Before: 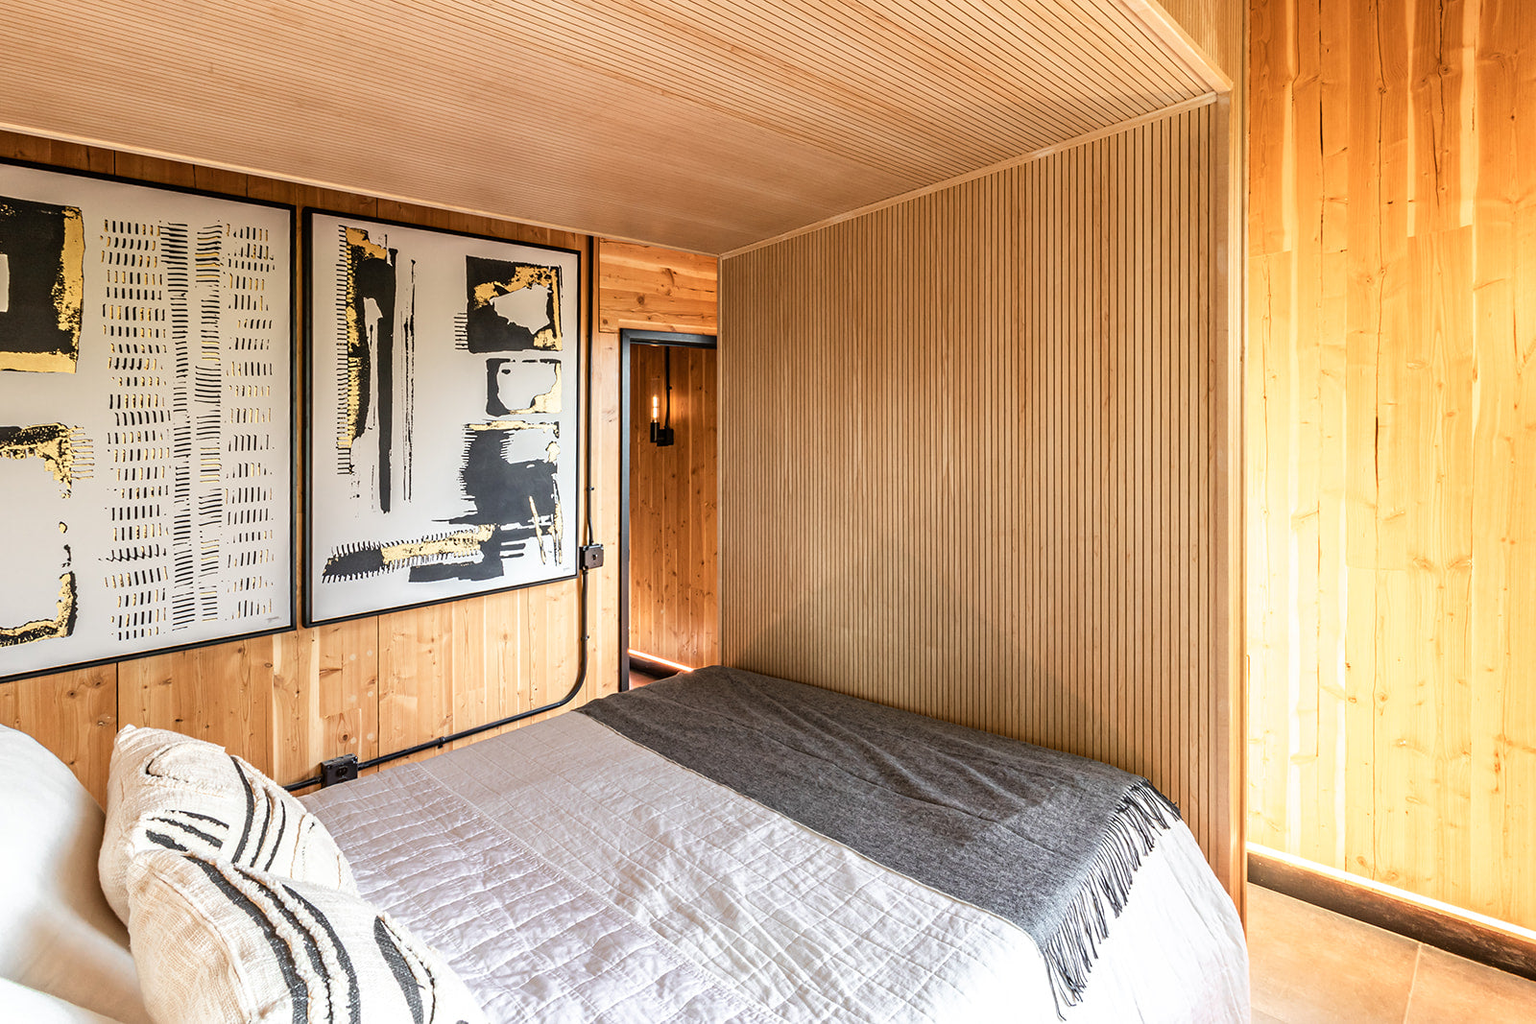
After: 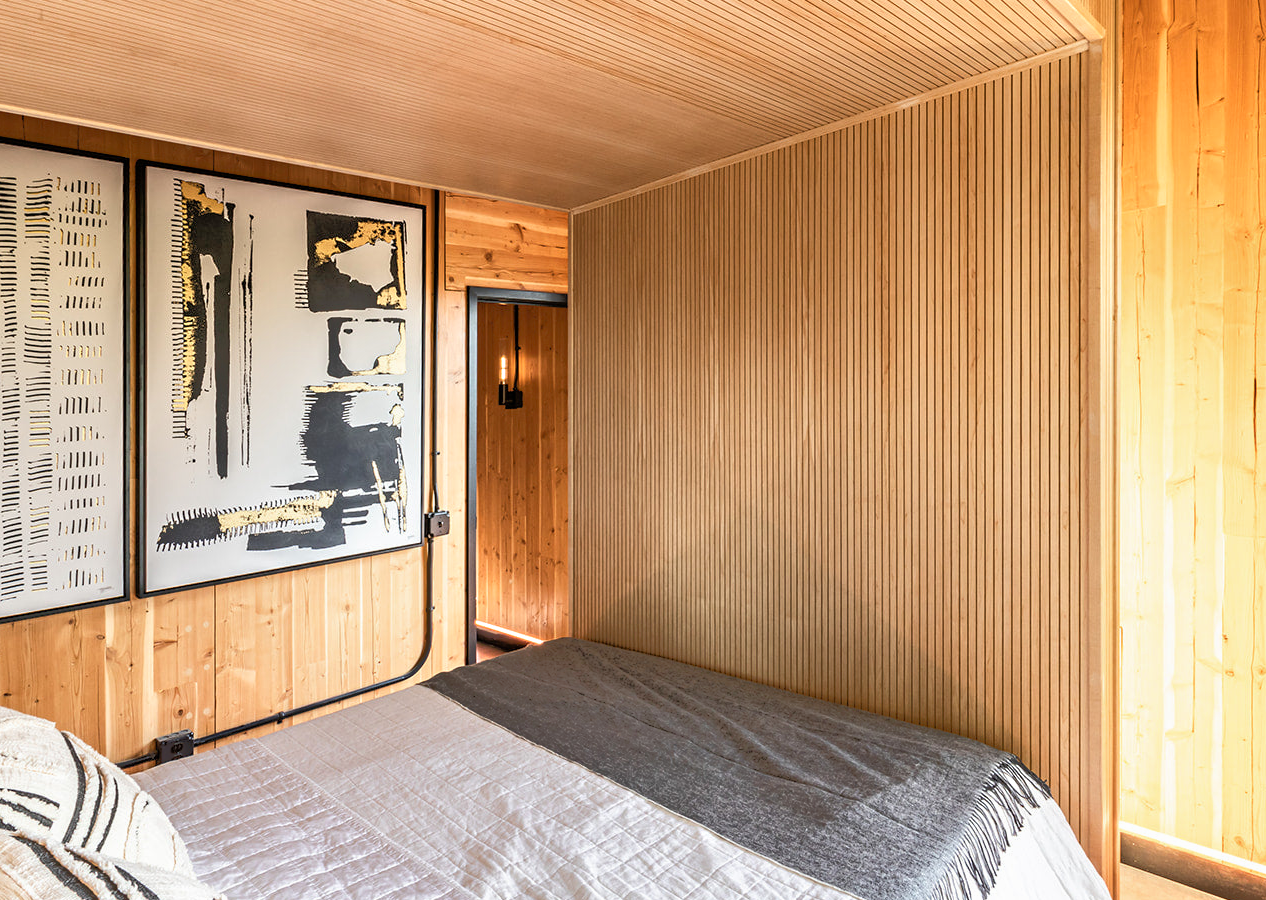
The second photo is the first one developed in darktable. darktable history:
crop: left 11.247%, top 5.269%, right 9.593%, bottom 10.306%
tone equalizer: -8 EV -0.528 EV, -7 EV -0.318 EV, -6 EV -0.087 EV, -5 EV 0.409 EV, -4 EV 0.986 EV, -3 EV 0.794 EV, -2 EV -0.007 EV, -1 EV 0.143 EV, +0 EV -0.026 EV
